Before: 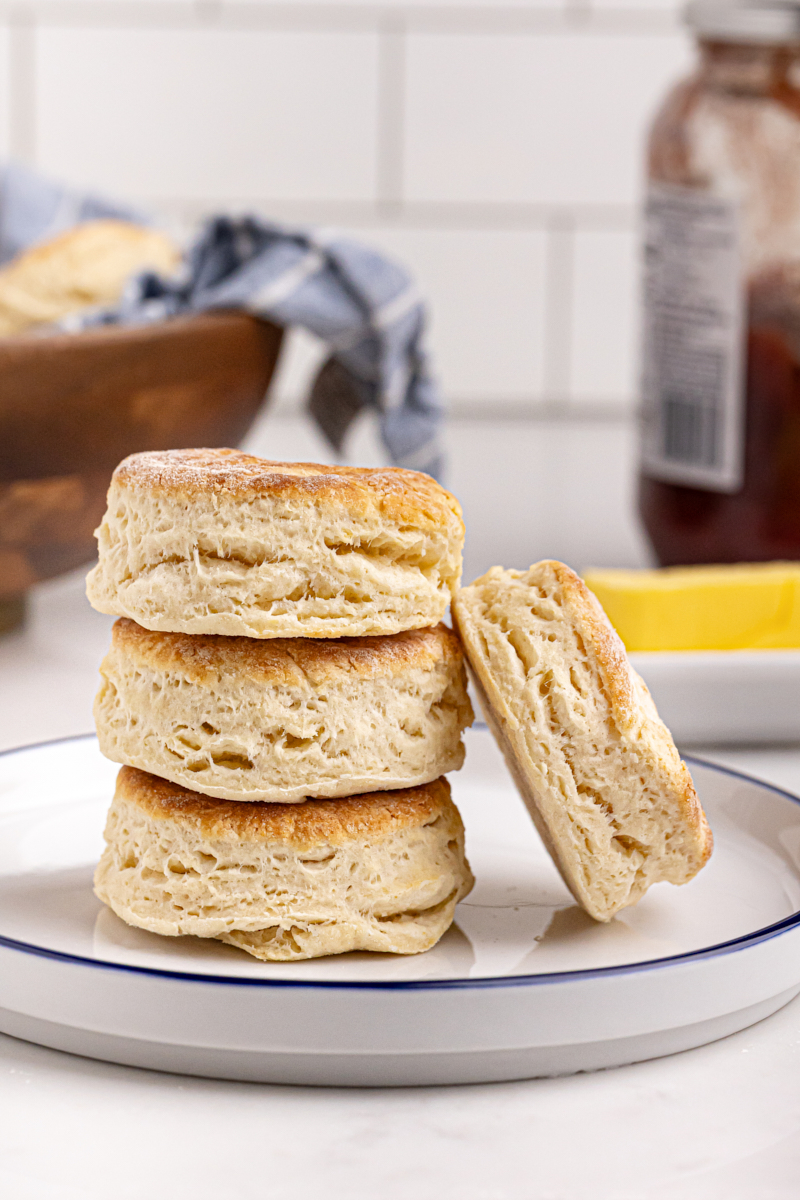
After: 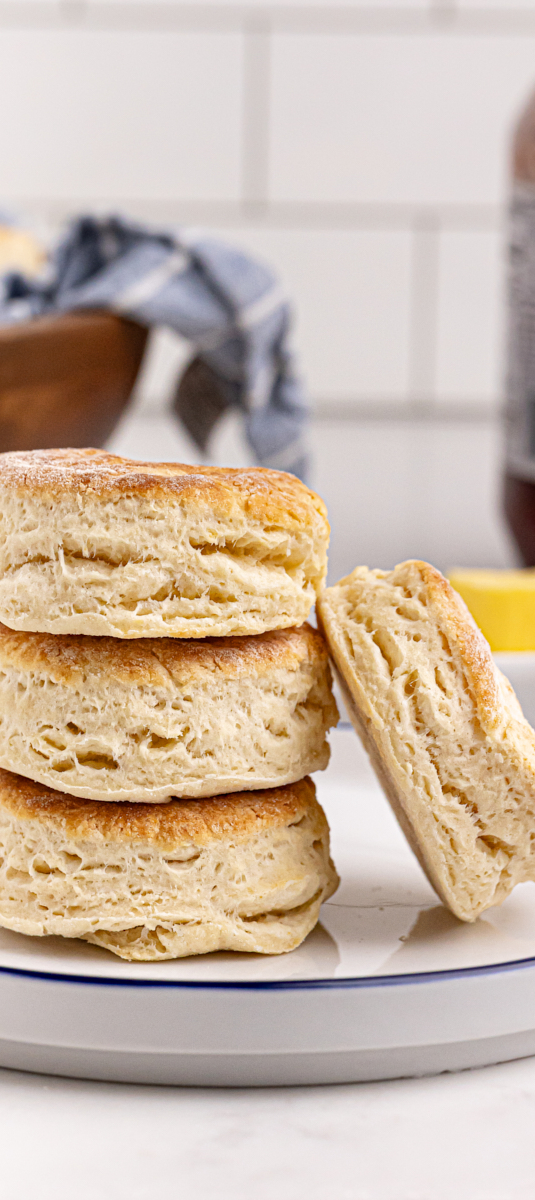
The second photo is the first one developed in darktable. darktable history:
crop: left 16.933%, right 16.17%
